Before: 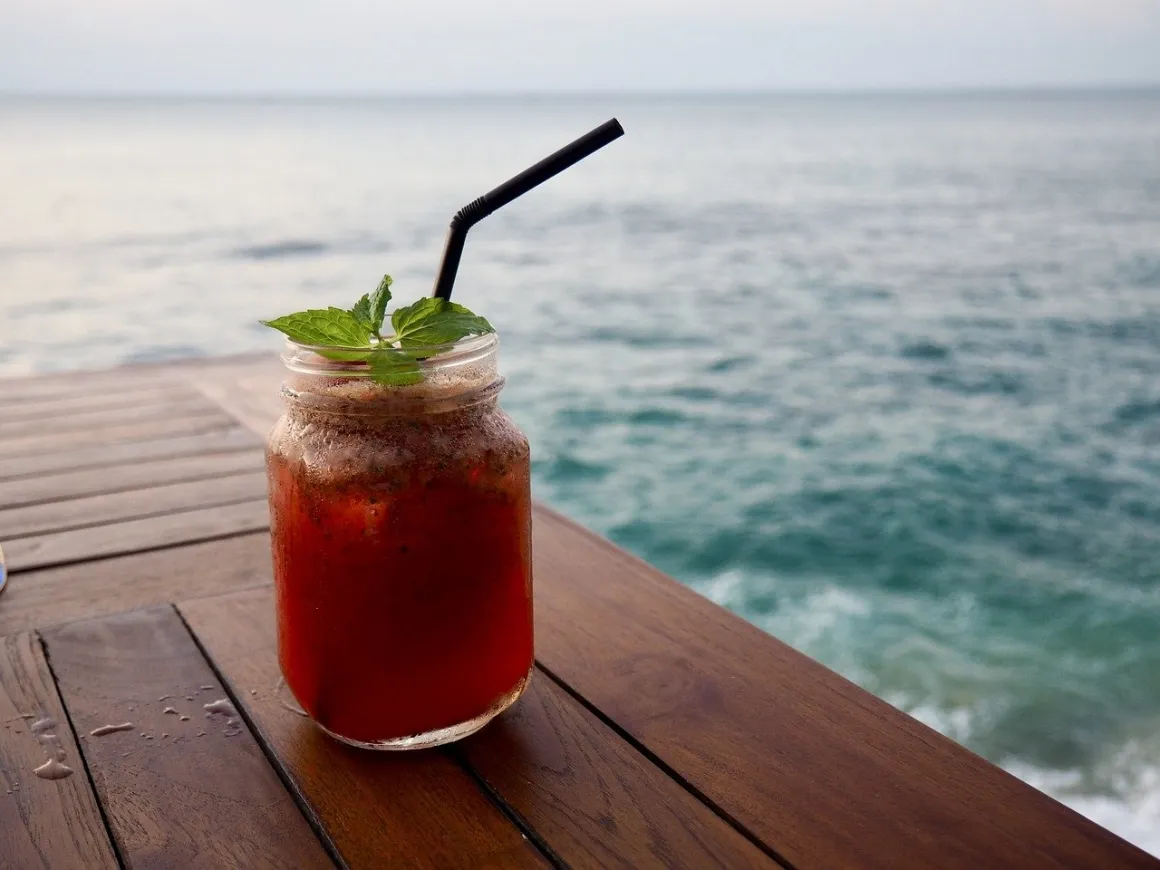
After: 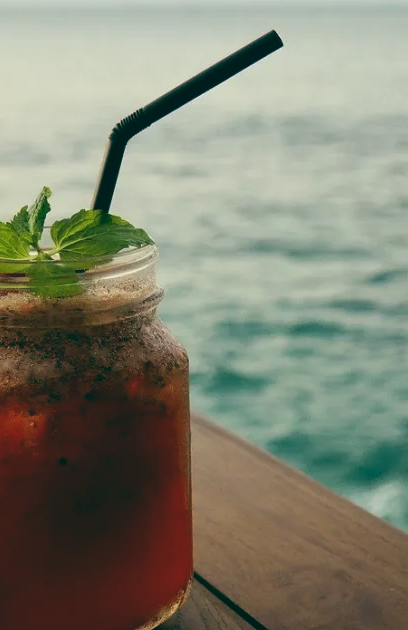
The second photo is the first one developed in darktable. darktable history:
color balance: lift [1.005, 0.99, 1.007, 1.01], gamma [1, 1.034, 1.032, 0.966], gain [0.873, 1.055, 1.067, 0.933]
crop and rotate: left 29.476%, top 10.214%, right 35.32%, bottom 17.333%
